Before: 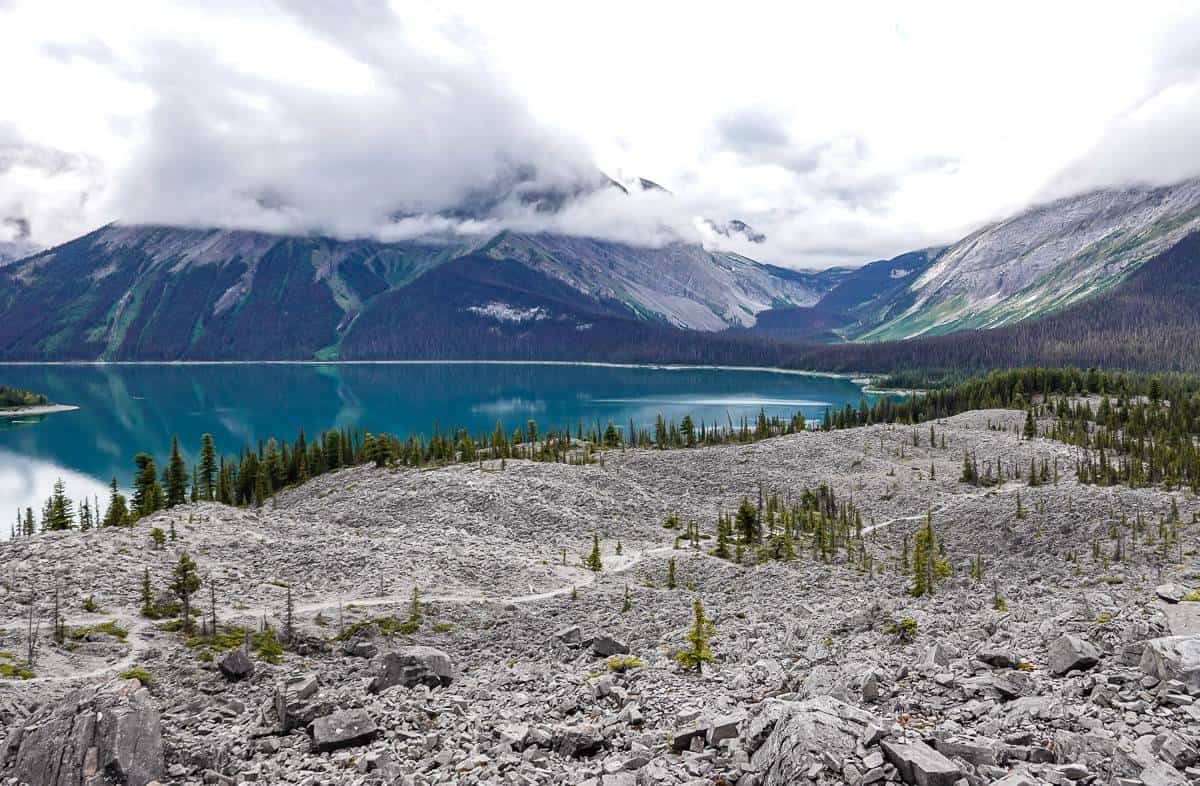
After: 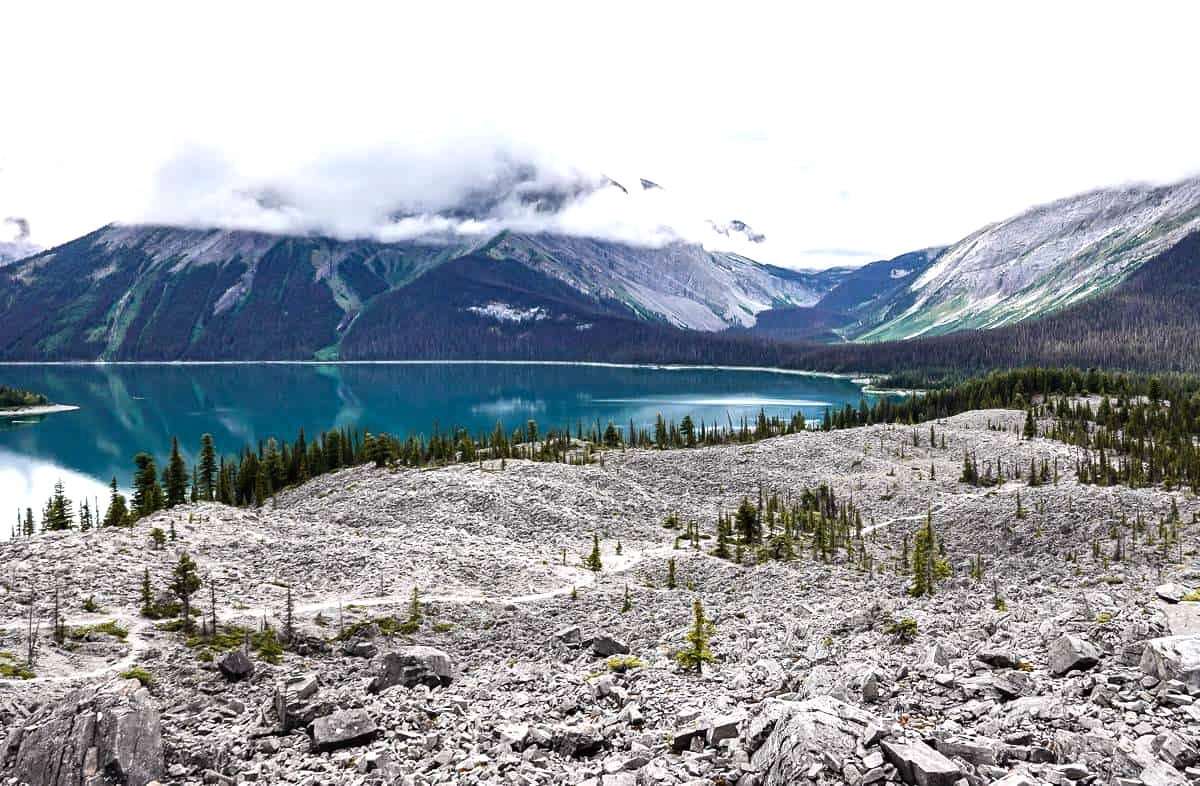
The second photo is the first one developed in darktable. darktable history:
tone equalizer: -8 EV -0.762 EV, -7 EV -0.679 EV, -6 EV -0.619 EV, -5 EV -0.382 EV, -3 EV 0.404 EV, -2 EV 0.6 EV, -1 EV 0.687 EV, +0 EV 0.74 EV, edges refinement/feathering 500, mask exposure compensation -1.57 EV, preserve details no
